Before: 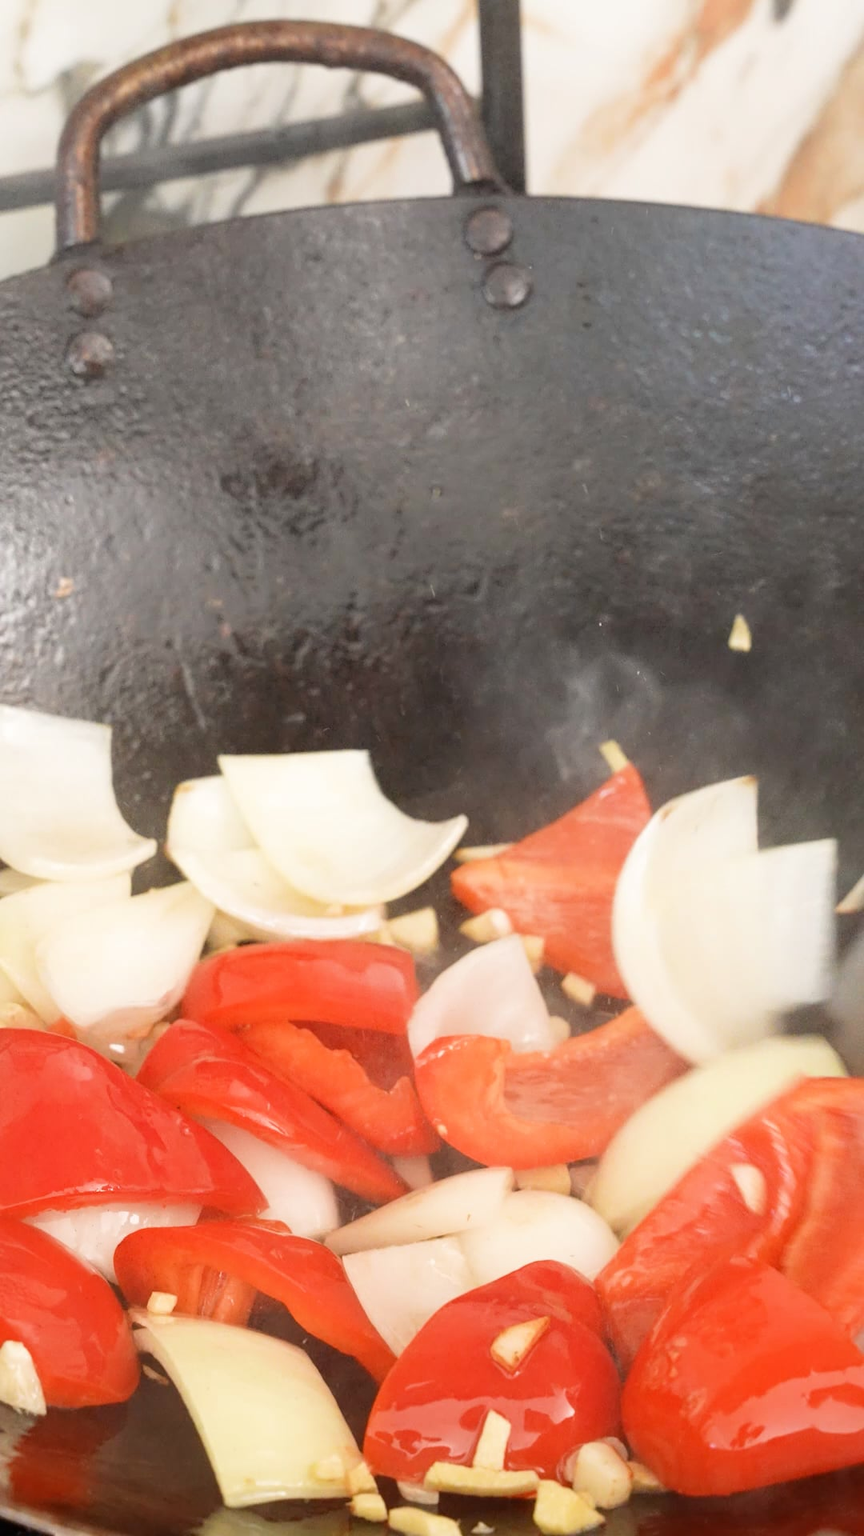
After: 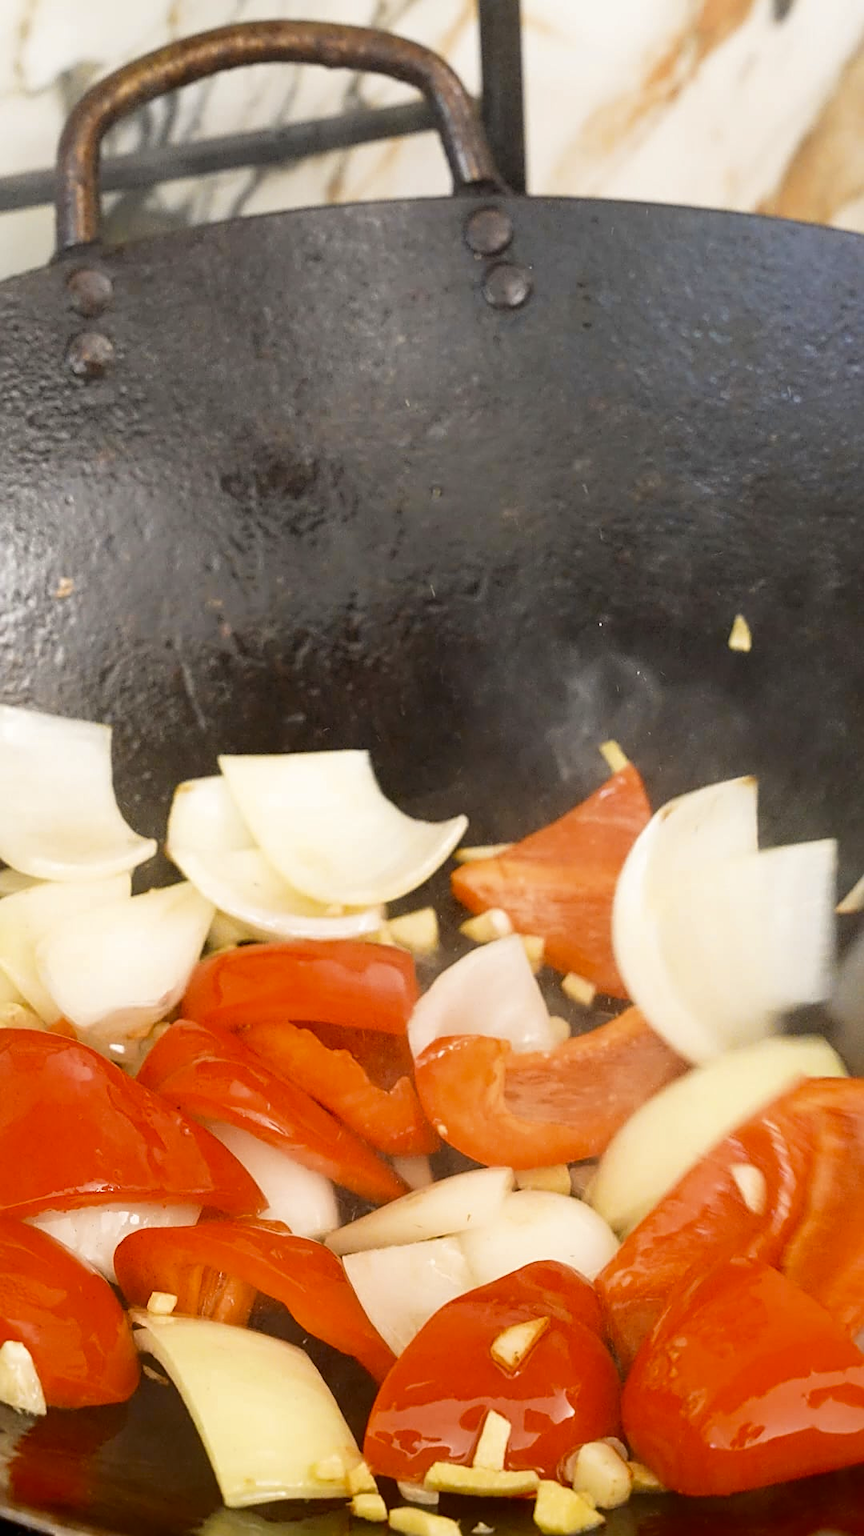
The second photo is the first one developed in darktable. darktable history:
color contrast: green-magenta contrast 0.85, blue-yellow contrast 1.25, unbound 0
contrast brightness saturation: contrast 0.07, brightness -0.13, saturation 0.06
sharpen: on, module defaults
